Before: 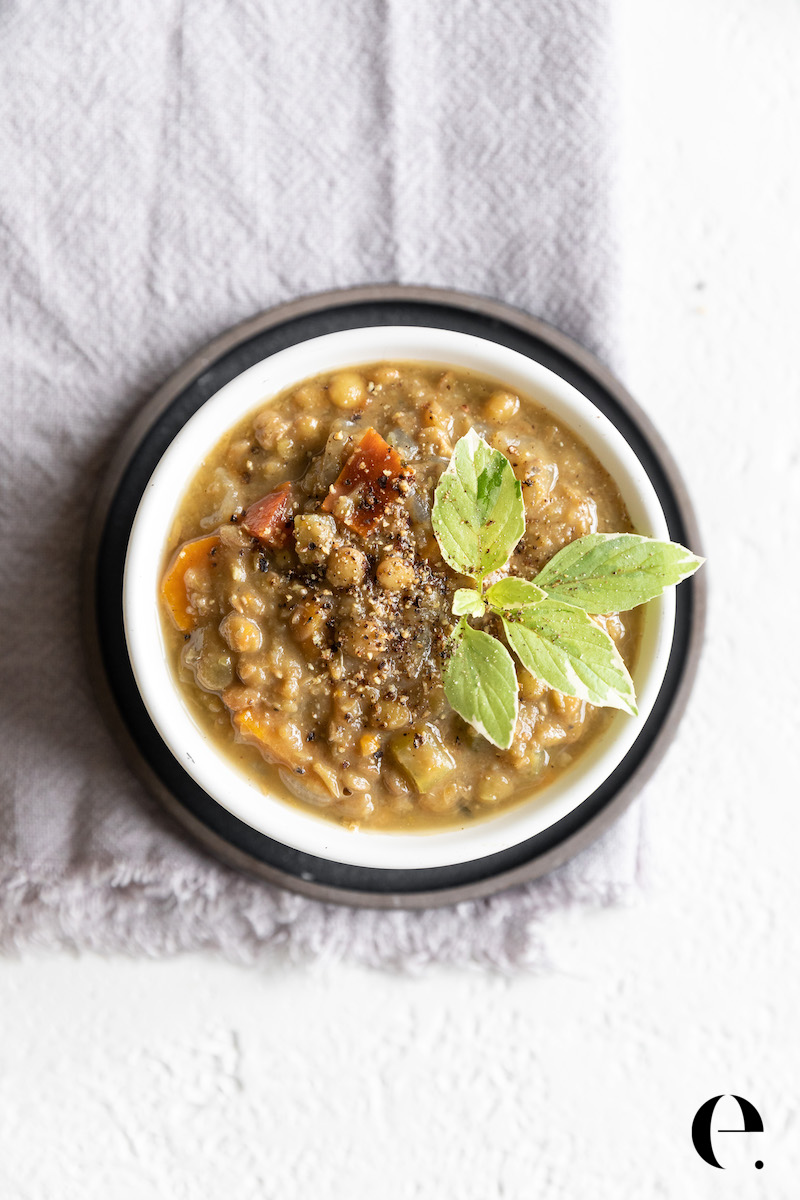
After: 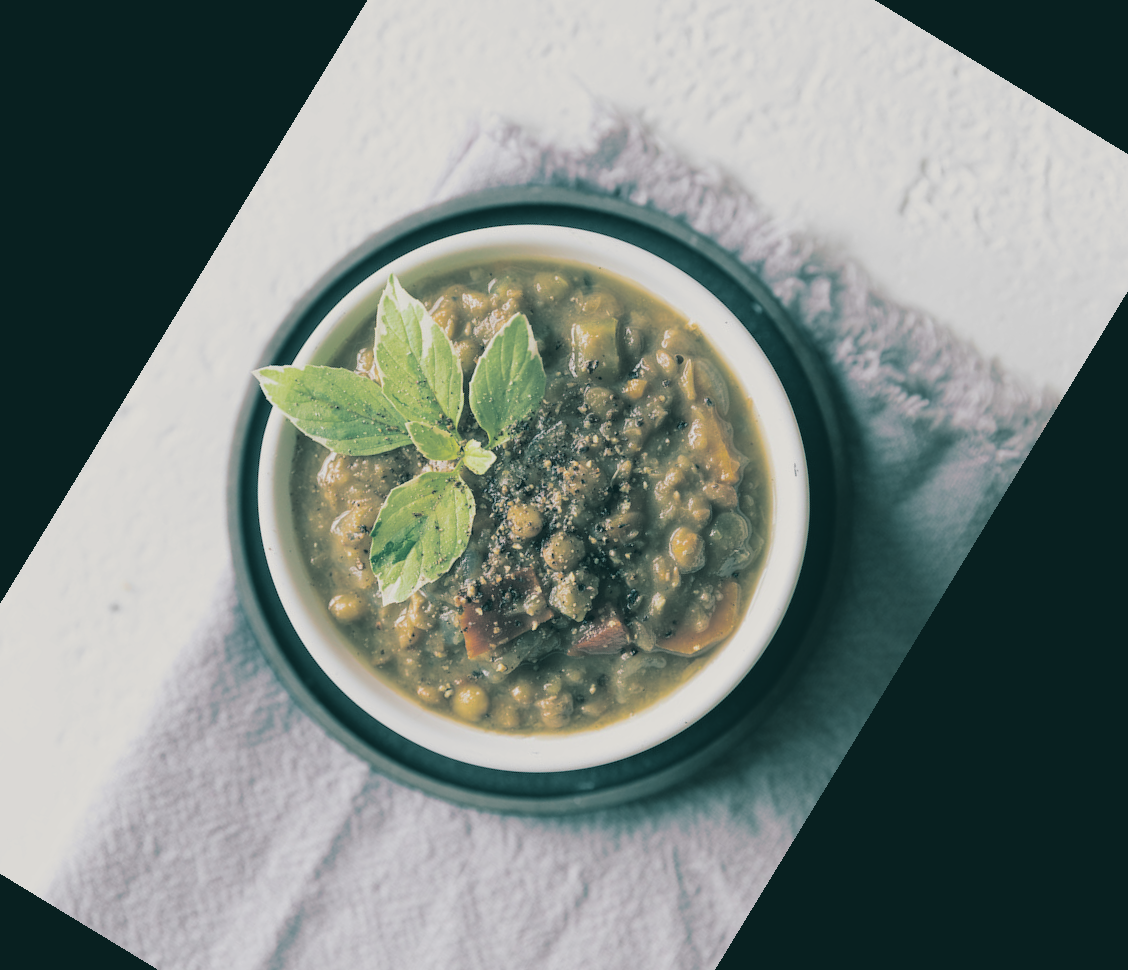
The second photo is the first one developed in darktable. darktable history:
split-toning: shadows › hue 186.43°, highlights › hue 49.29°, compress 30.29%
crop and rotate: angle 148.68°, left 9.111%, top 15.603%, right 4.588%, bottom 17.041%
exposure: black level correction -0.015, exposure -0.5 EV, compensate highlight preservation false
